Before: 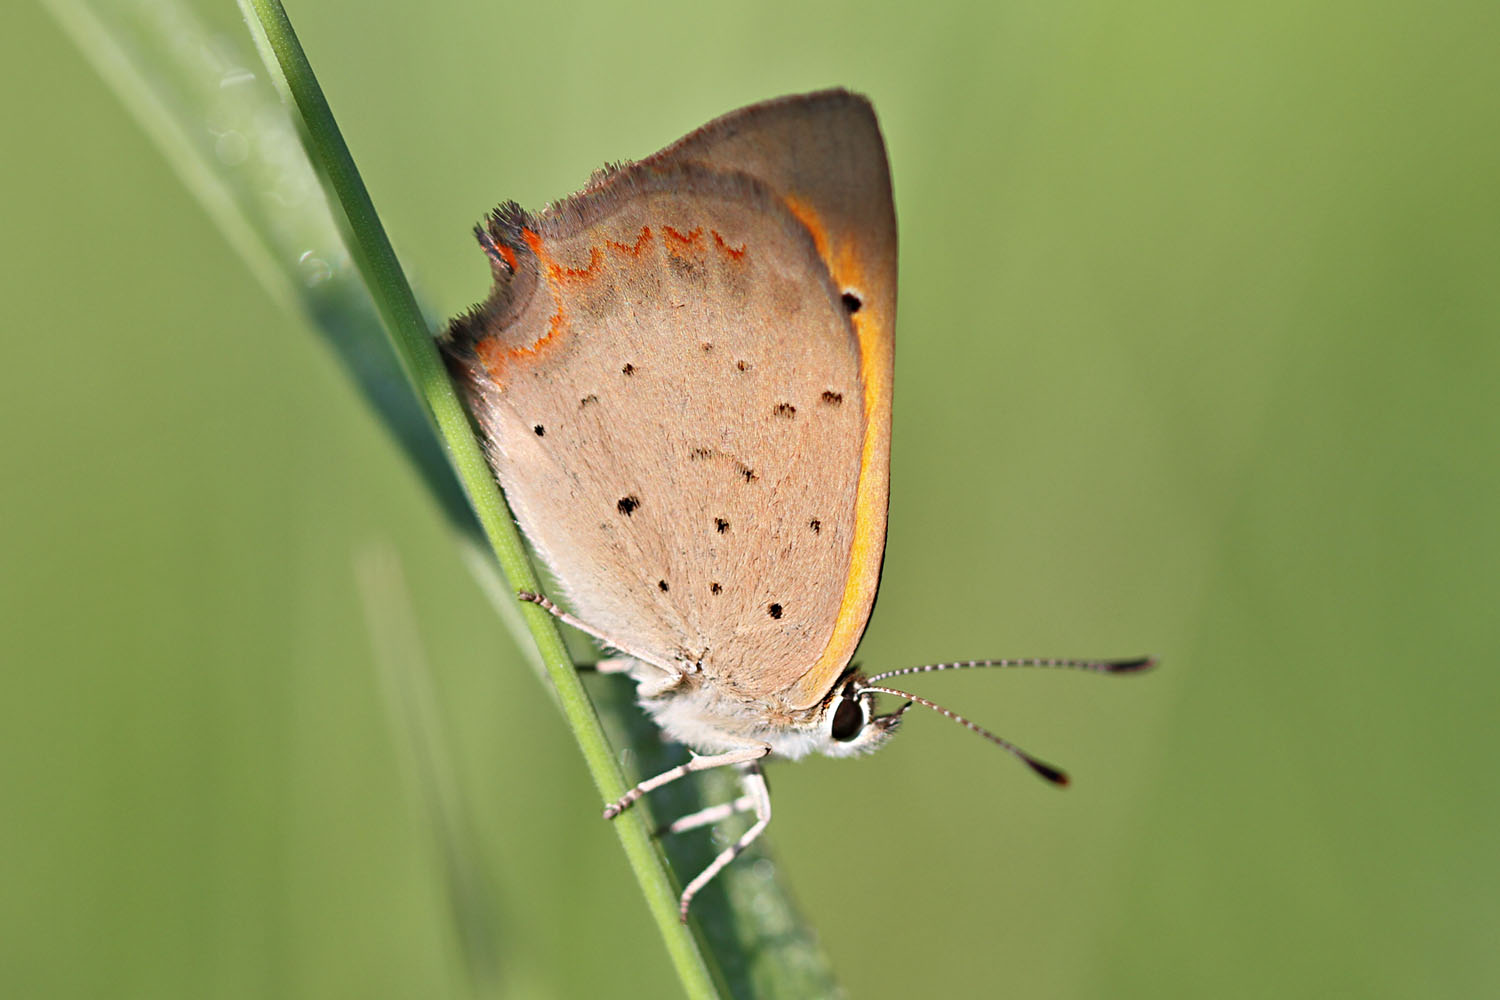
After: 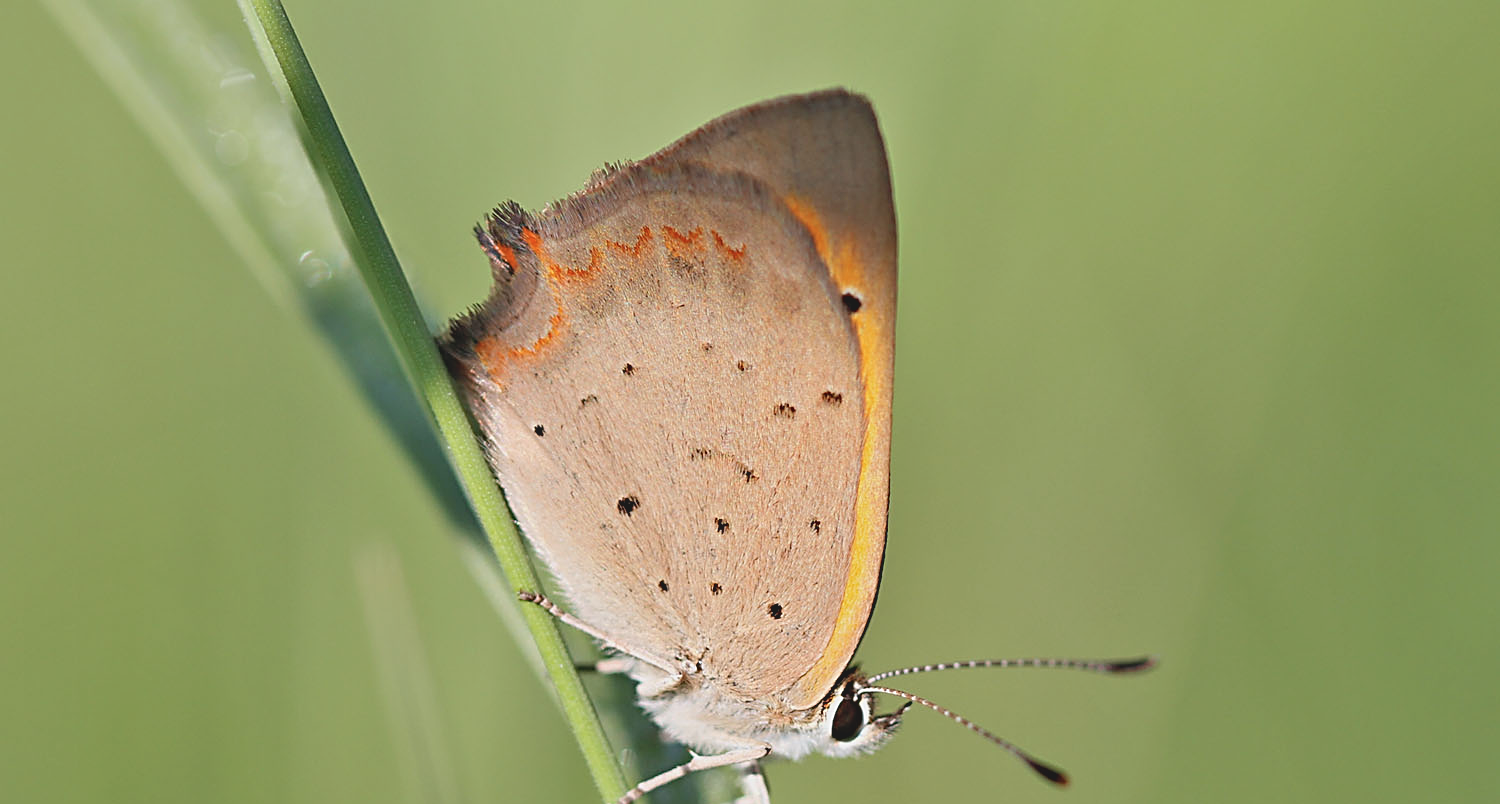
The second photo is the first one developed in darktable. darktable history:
crop: bottom 19.591%
sharpen: on, module defaults
contrast brightness saturation: contrast -0.143, brightness 0.052, saturation -0.126
